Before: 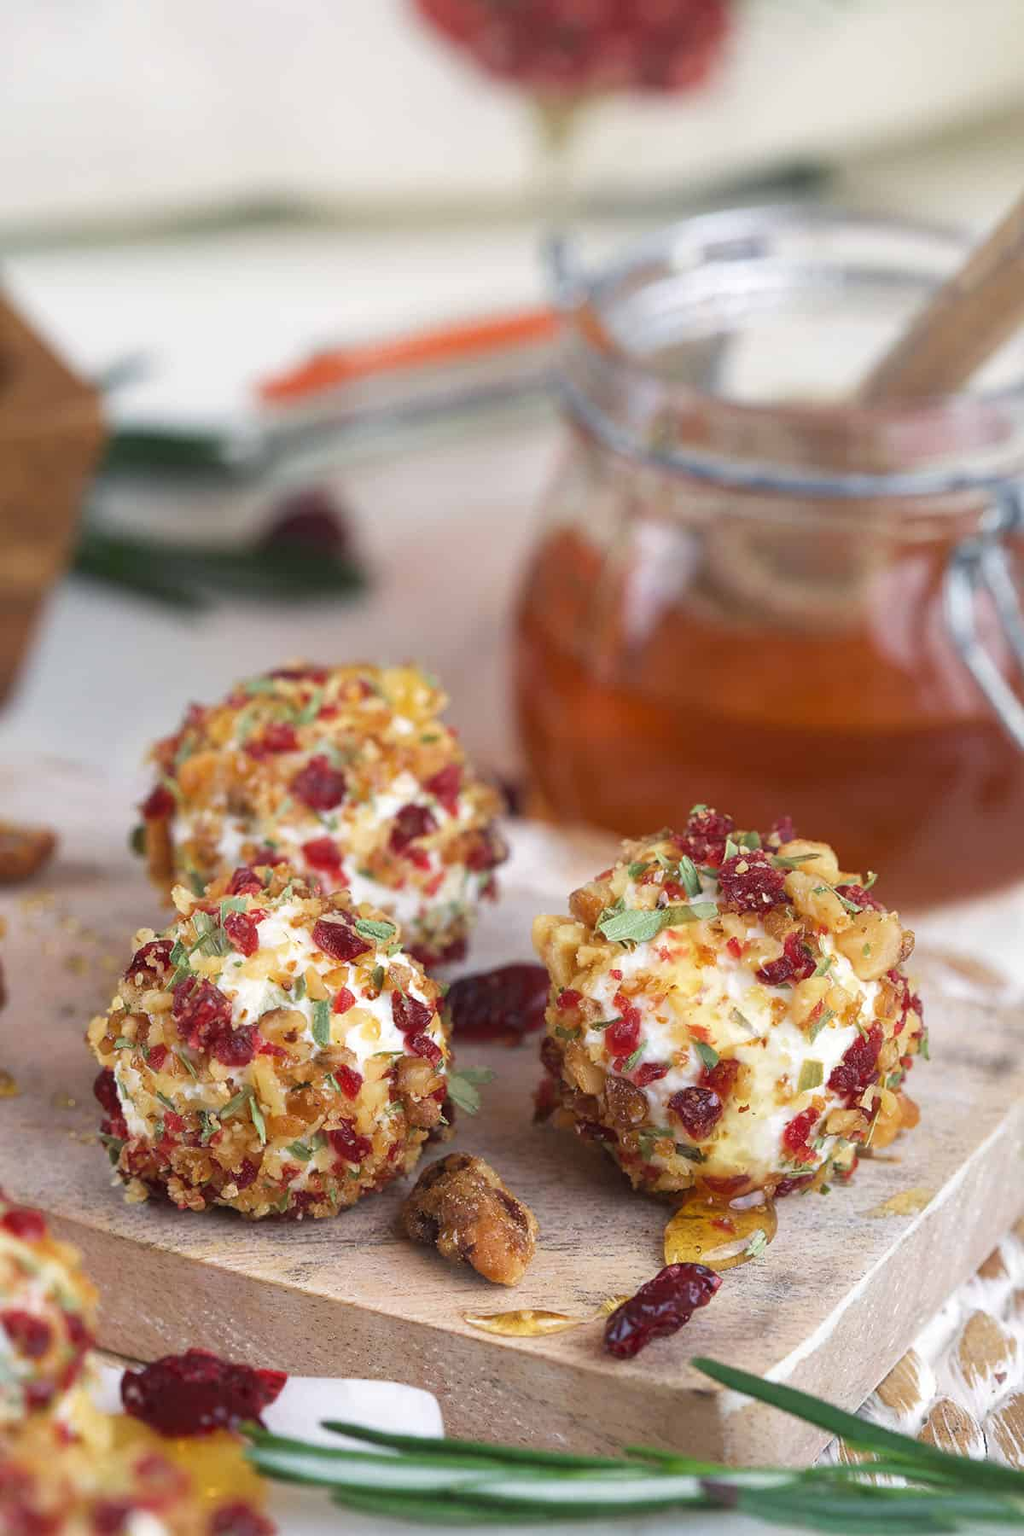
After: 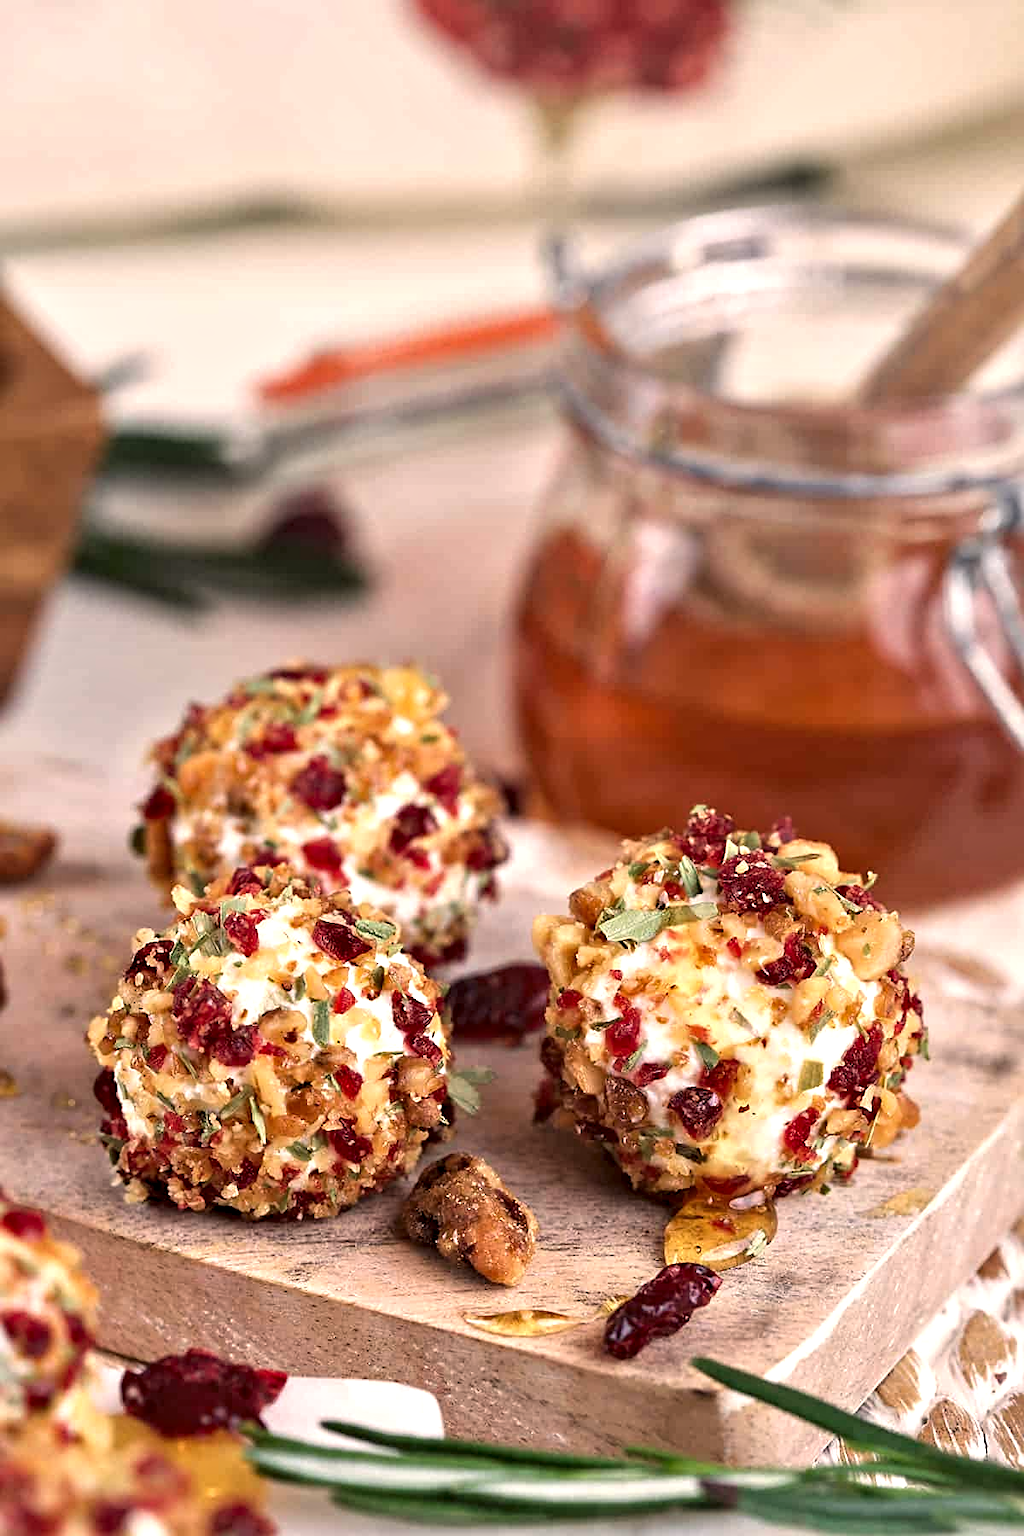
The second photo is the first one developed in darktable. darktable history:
white balance: red 1.127, blue 0.943
sharpen: on, module defaults
contrast equalizer: y [[0.511, 0.558, 0.631, 0.632, 0.559, 0.512], [0.5 ×6], [0.507, 0.559, 0.627, 0.644, 0.647, 0.647], [0 ×6], [0 ×6]]
